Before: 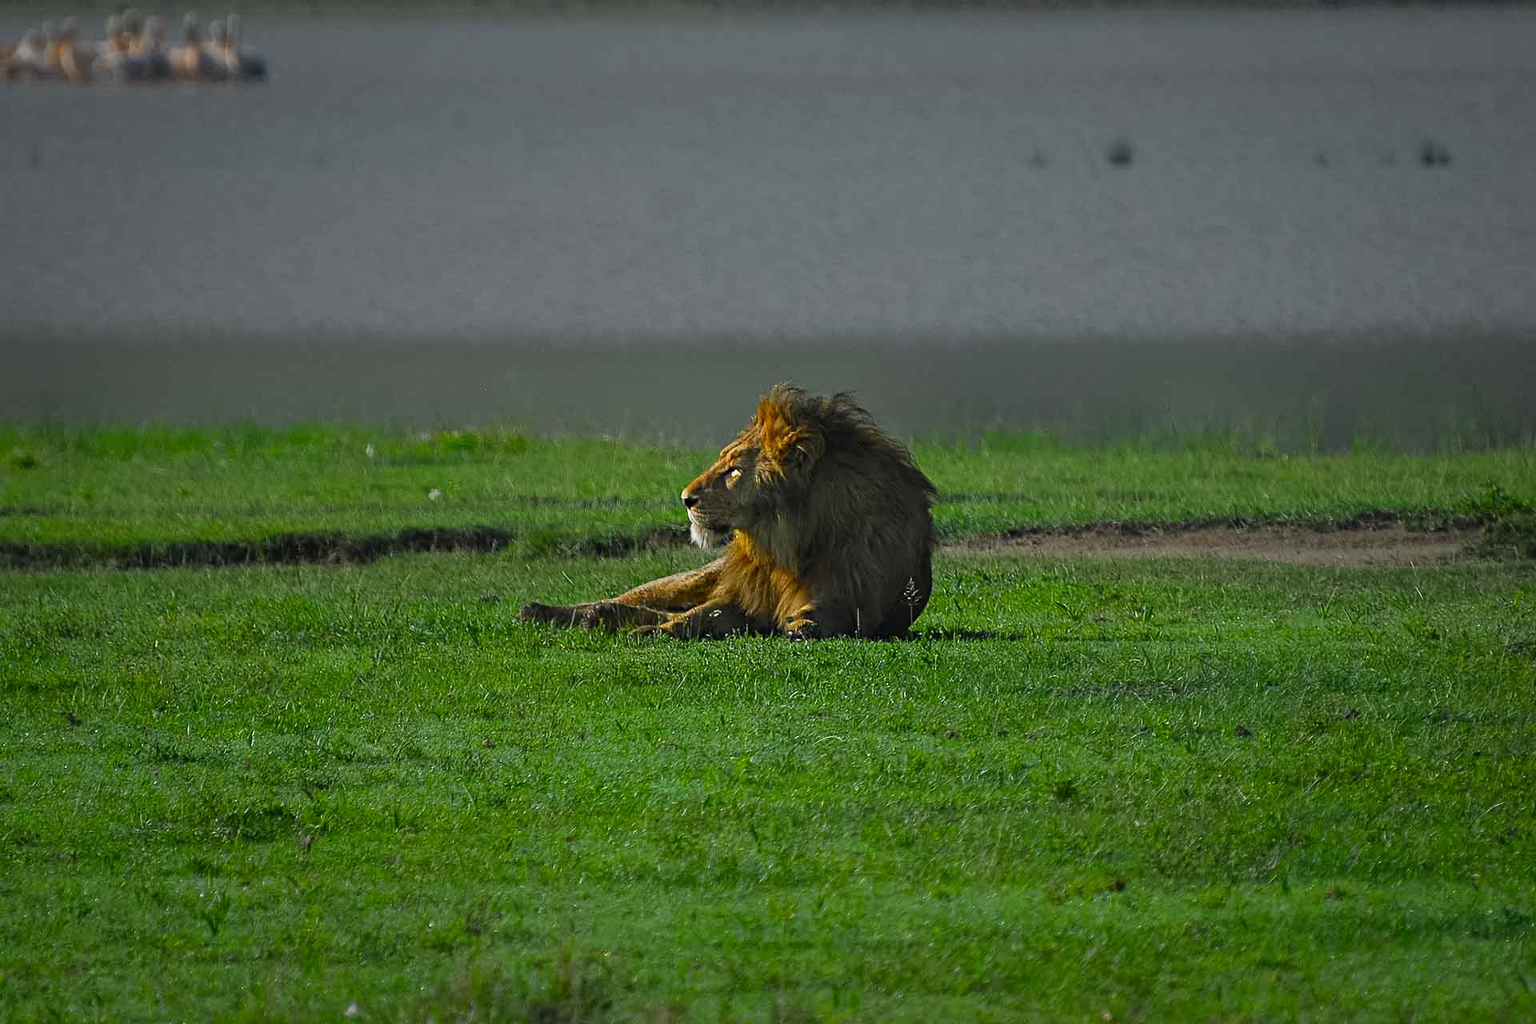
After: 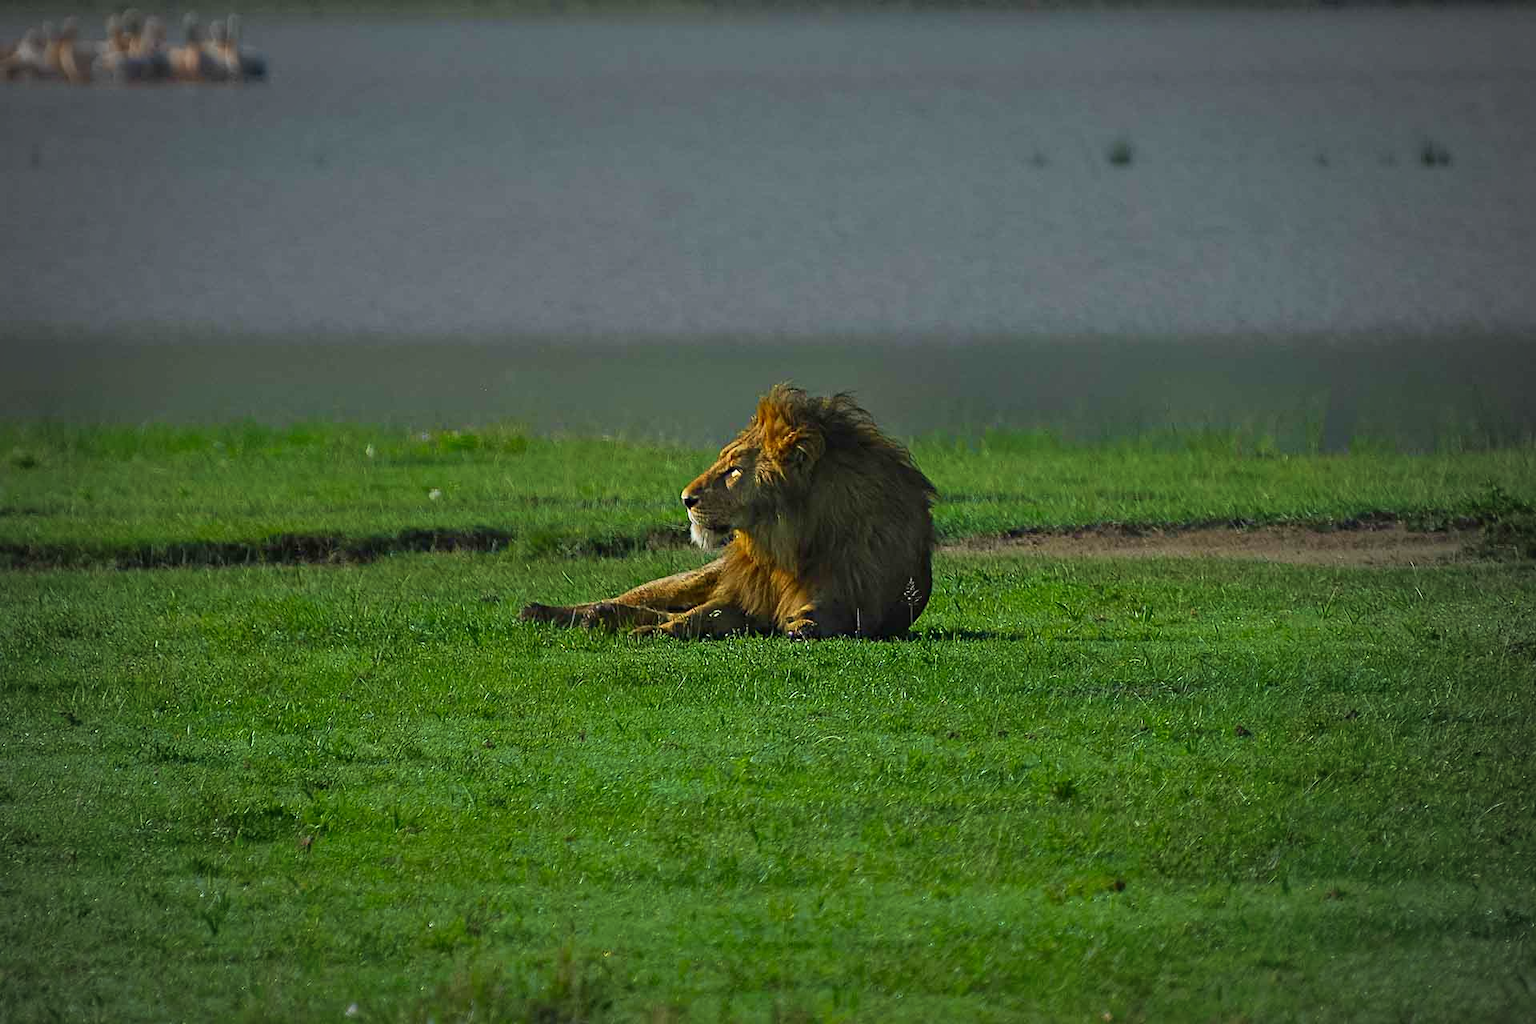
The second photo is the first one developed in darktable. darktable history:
velvia: strength 44.54%
vignetting: fall-off start 71.49%, brightness -0.292, center (-0.032, -0.048)
